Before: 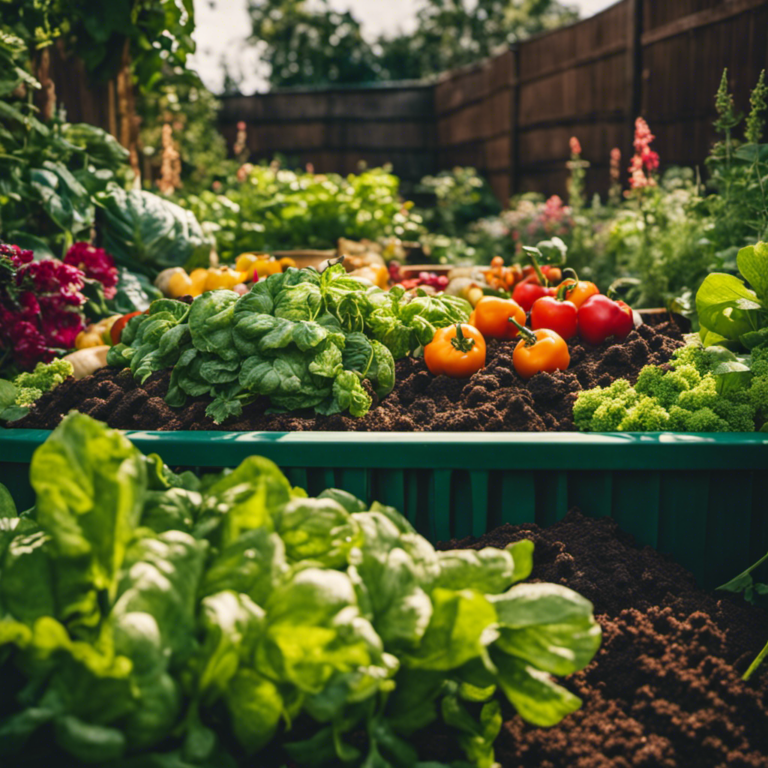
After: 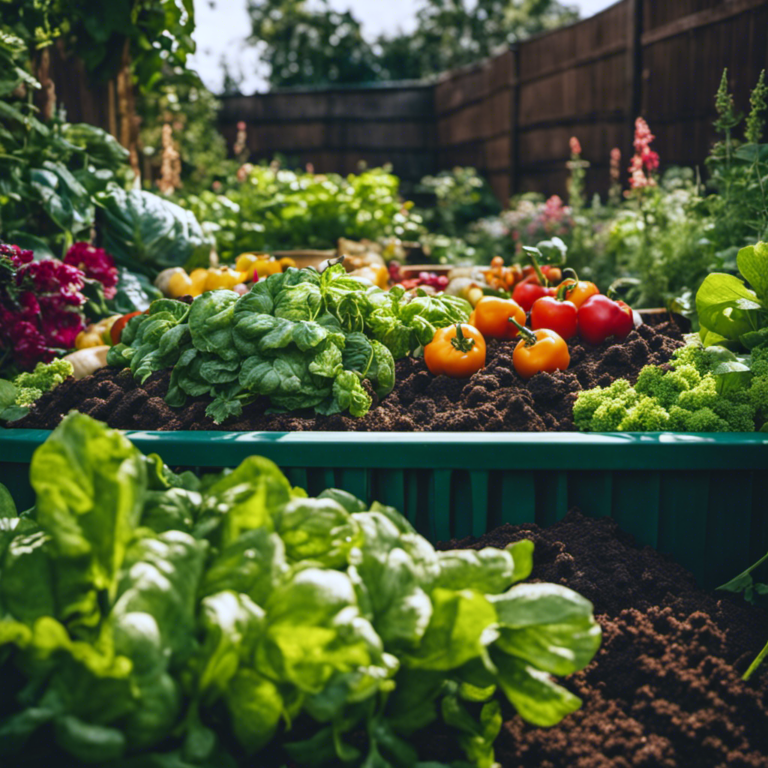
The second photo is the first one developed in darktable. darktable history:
shadows and highlights: shadows 0, highlights 40
white balance: red 0.926, green 1.003, blue 1.133
